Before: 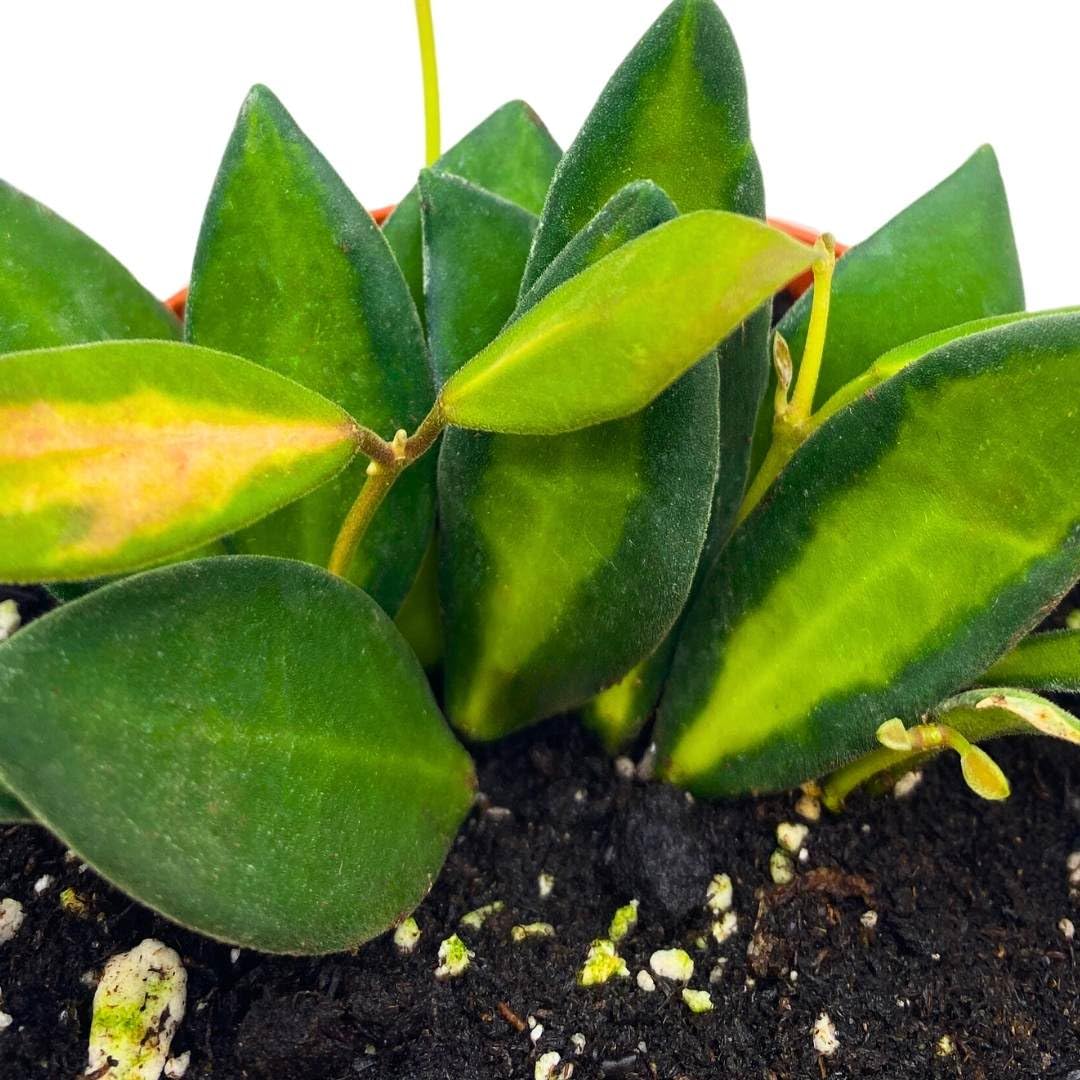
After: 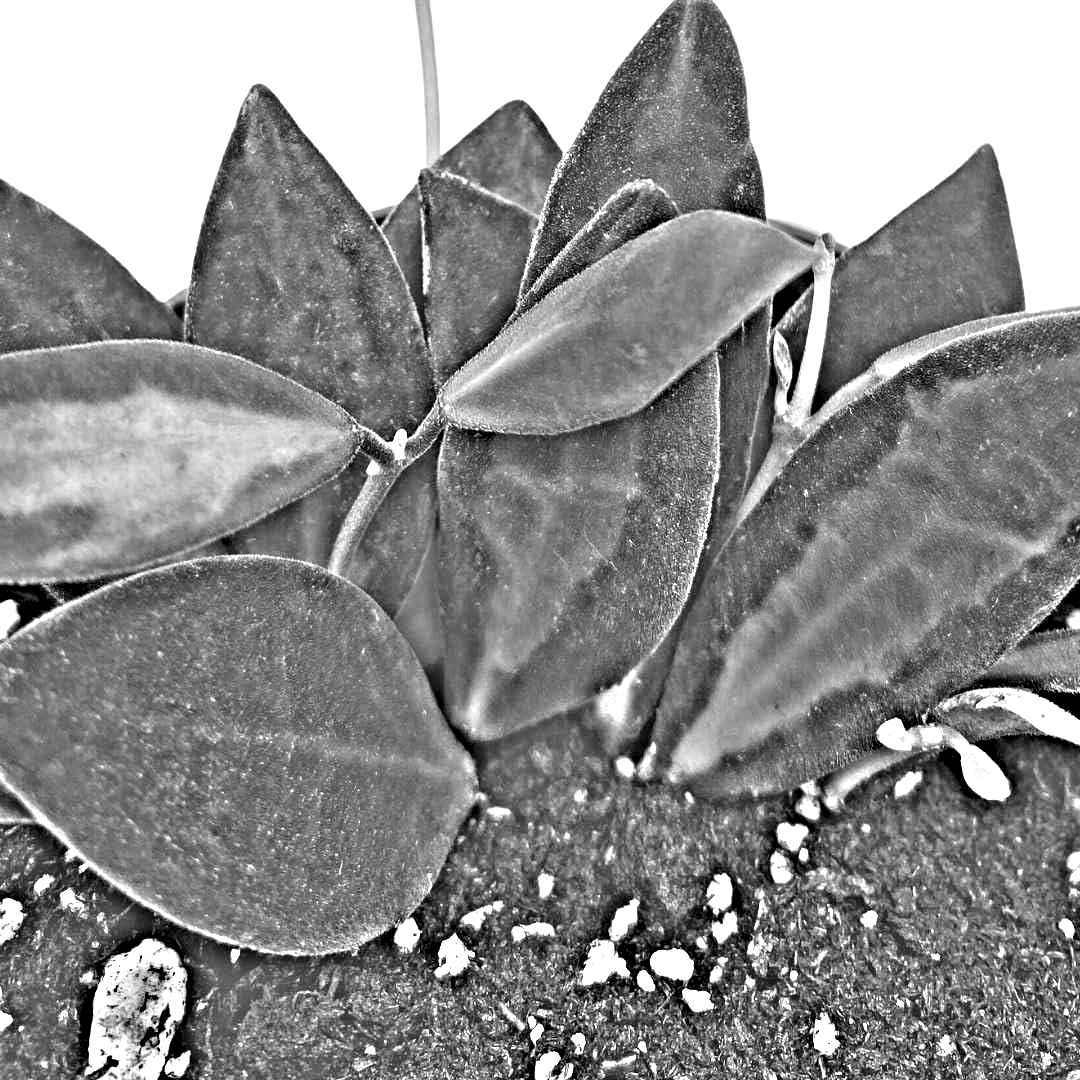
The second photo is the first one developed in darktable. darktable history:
exposure: black level correction 0, exposure 1.1 EV, compensate exposure bias true, compensate highlight preservation false
highpass: on, module defaults
